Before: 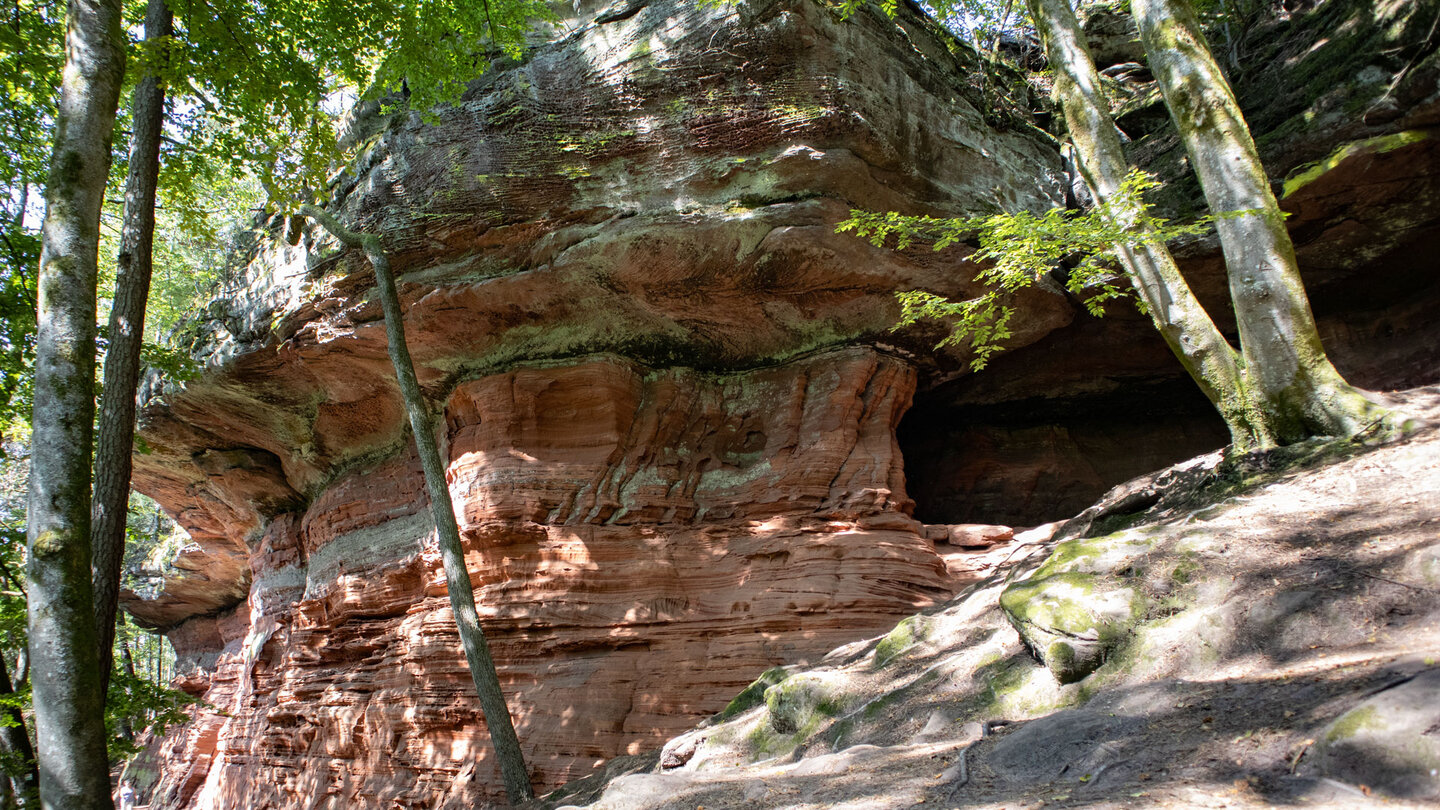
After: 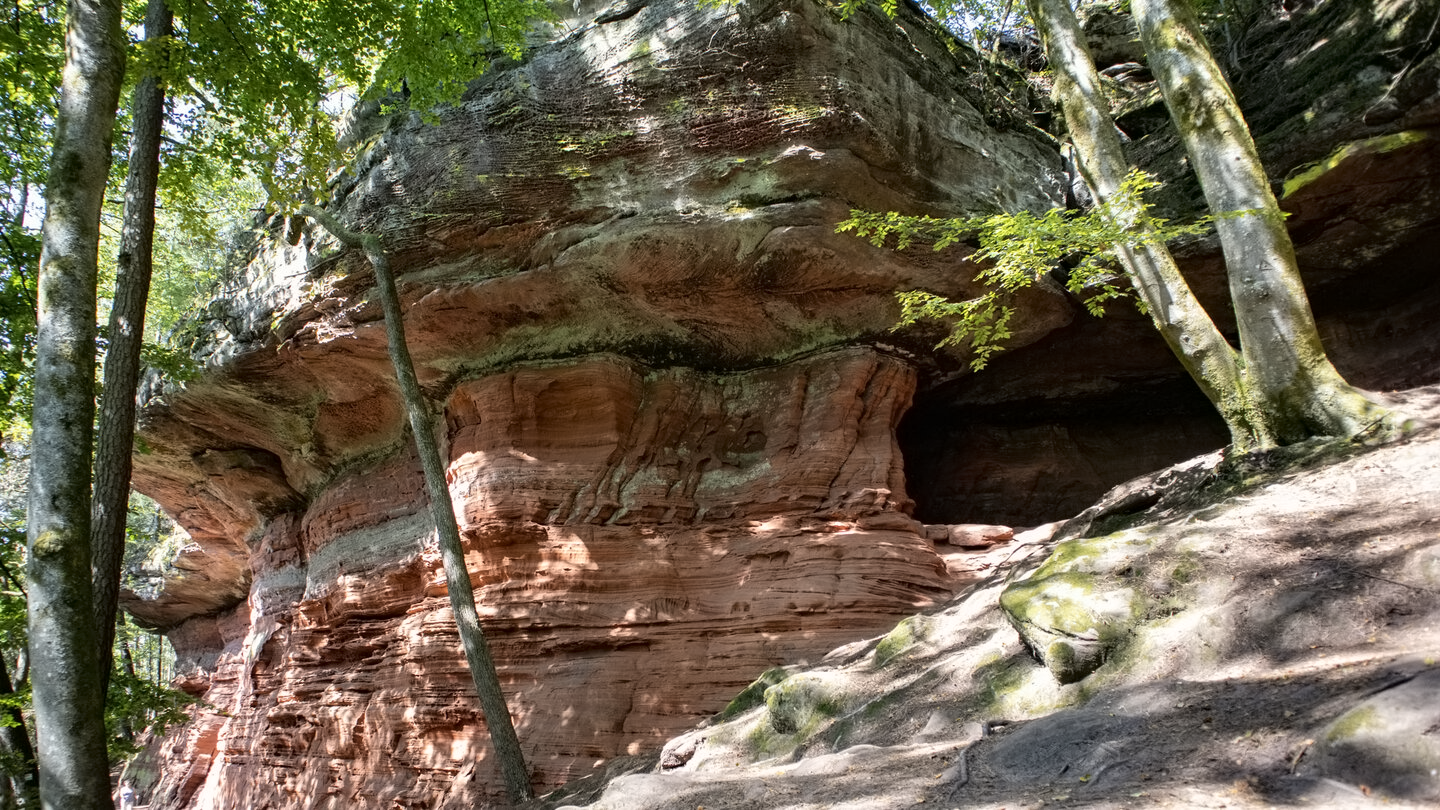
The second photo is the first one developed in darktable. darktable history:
contrast equalizer: y [[0.5 ×6], [0.5 ×6], [0.5 ×6], [0 ×6], [0, 0.039, 0.251, 0.29, 0.293, 0.292]]
